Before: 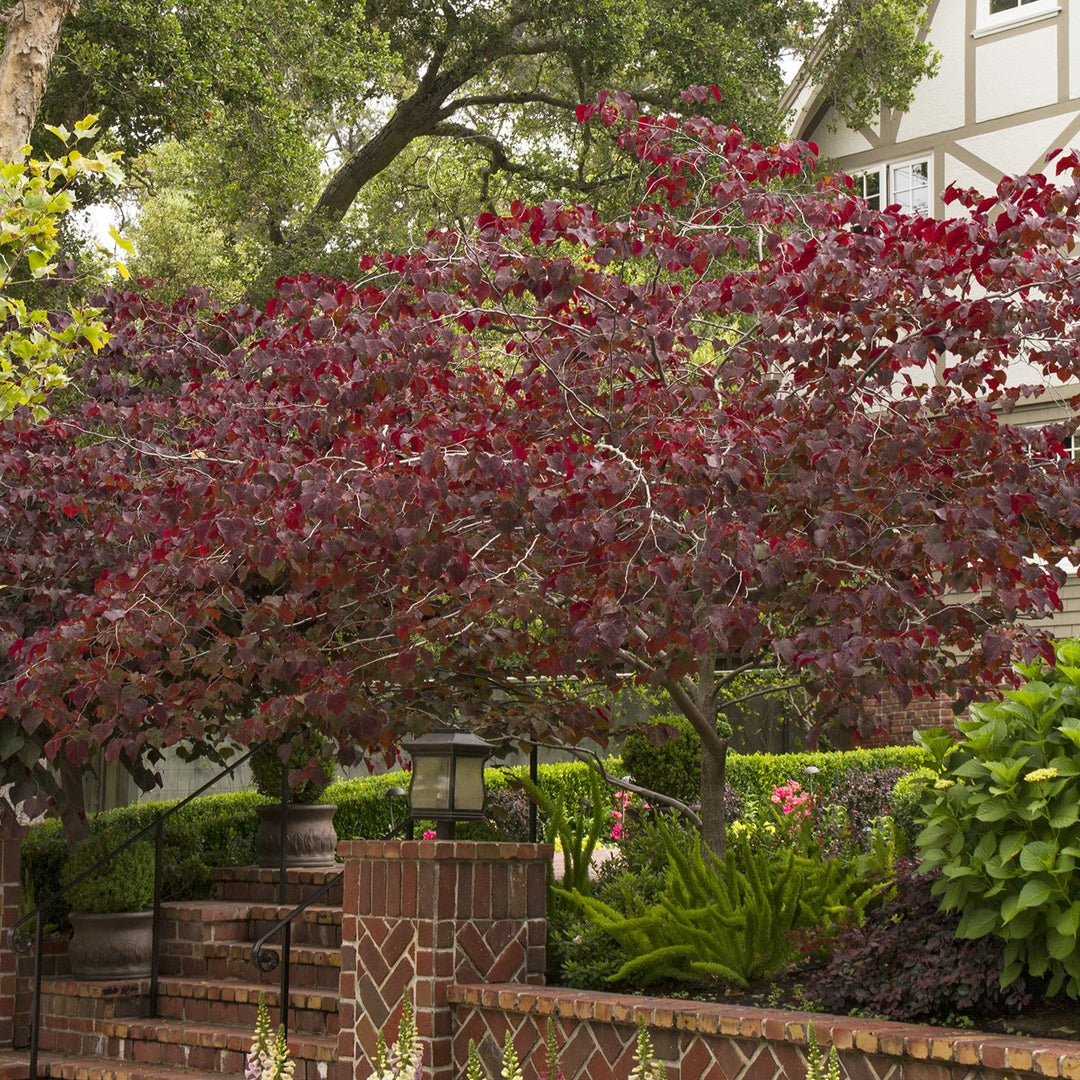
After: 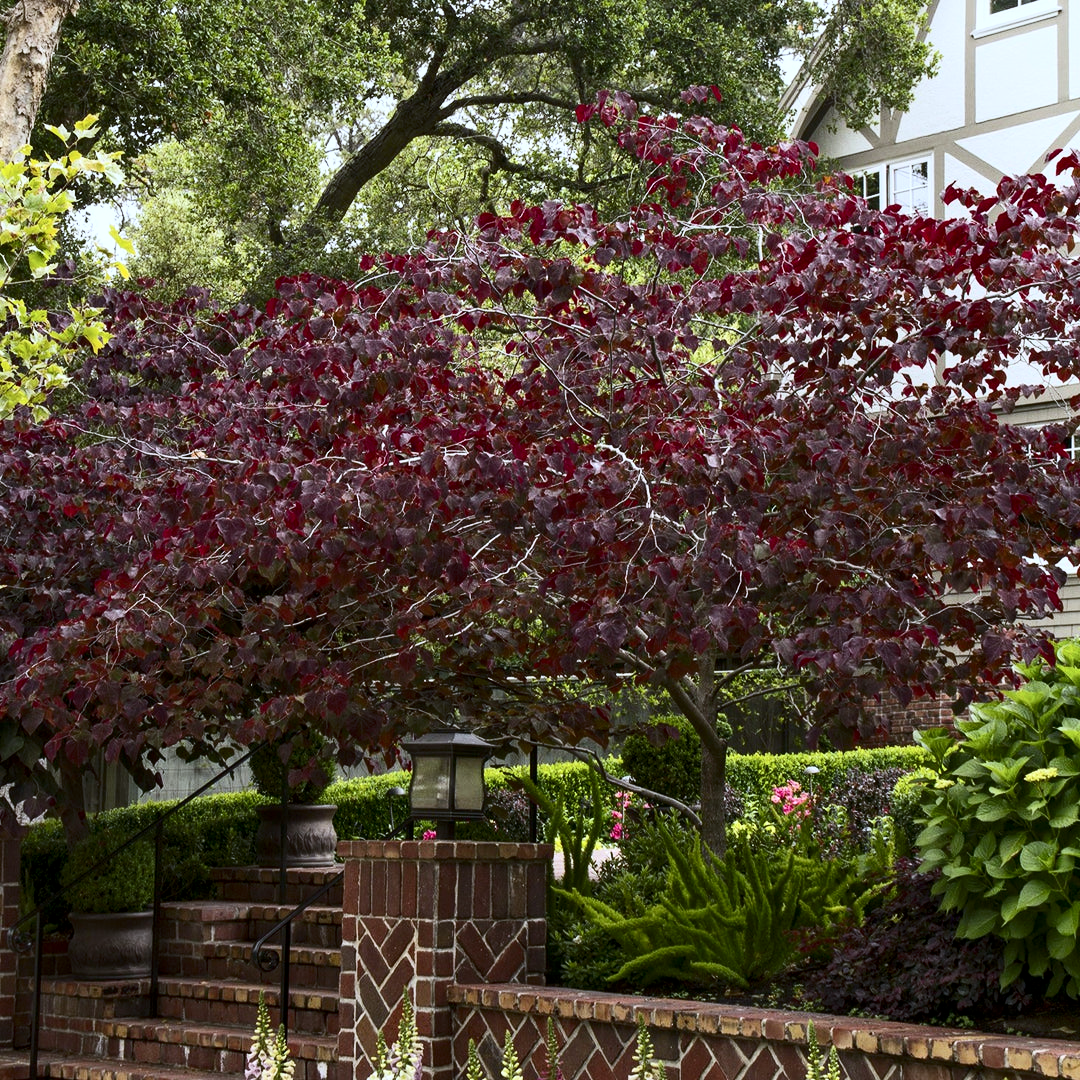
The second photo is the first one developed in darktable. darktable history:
contrast brightness saturation: contrast 0.28
white balance: red 0.931, blue 1.11
local contrast: highlights 100%, shadows 100%, detail 120%, midtone range 0.2
